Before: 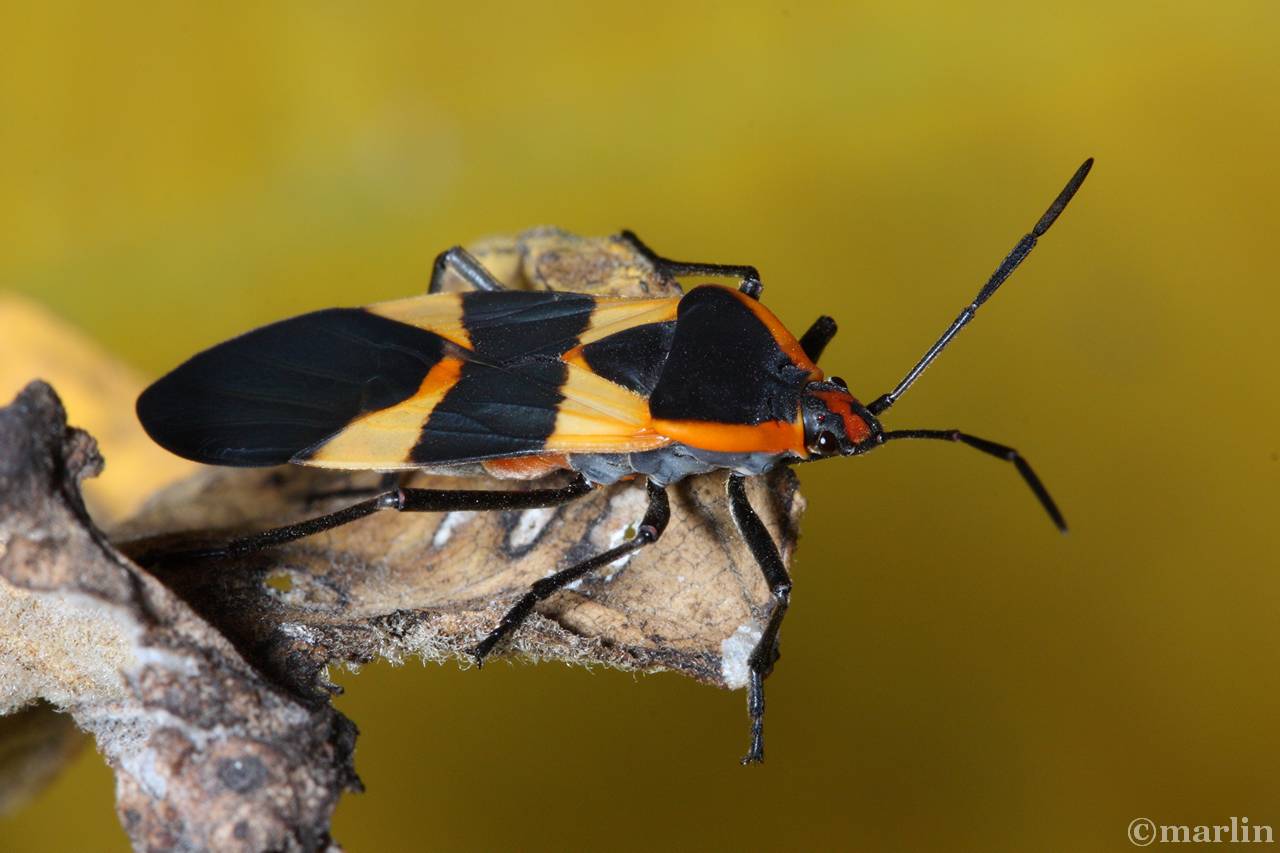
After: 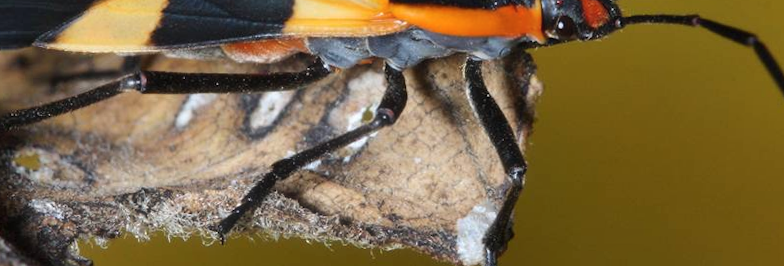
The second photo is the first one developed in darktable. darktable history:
crop: left 18.091%, top 51.13%, right 17.525%, bottom 16.85%
rotate and perspective: rotation 0.074°, lens shift (vertical) 0.096, lens shift (horizontal) -0.041, crop left 0.043, crop right 0.952, crop top 0.024, crop bottom 0.979
shadows and highlights: soften with gaussian
haze removal: strength -0.05
